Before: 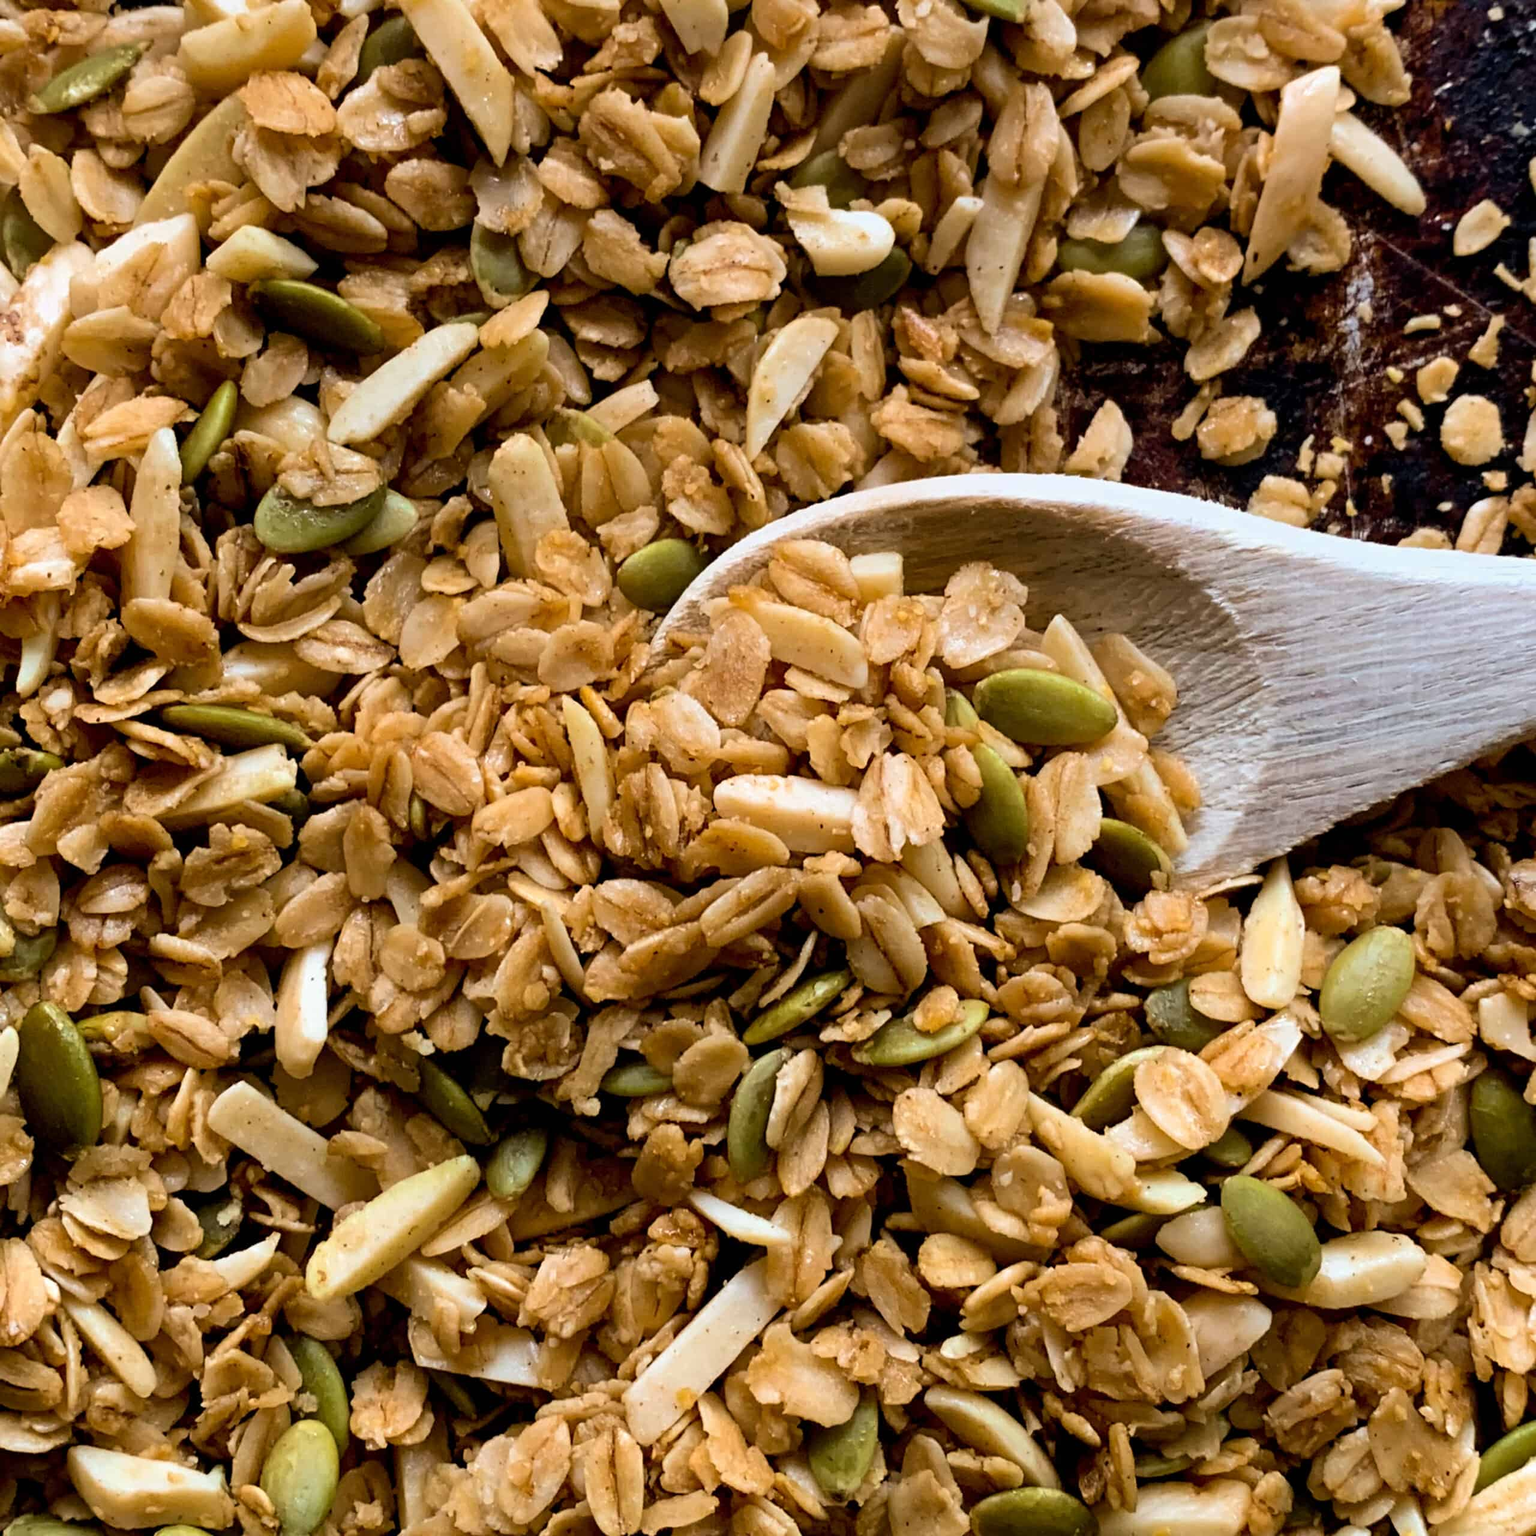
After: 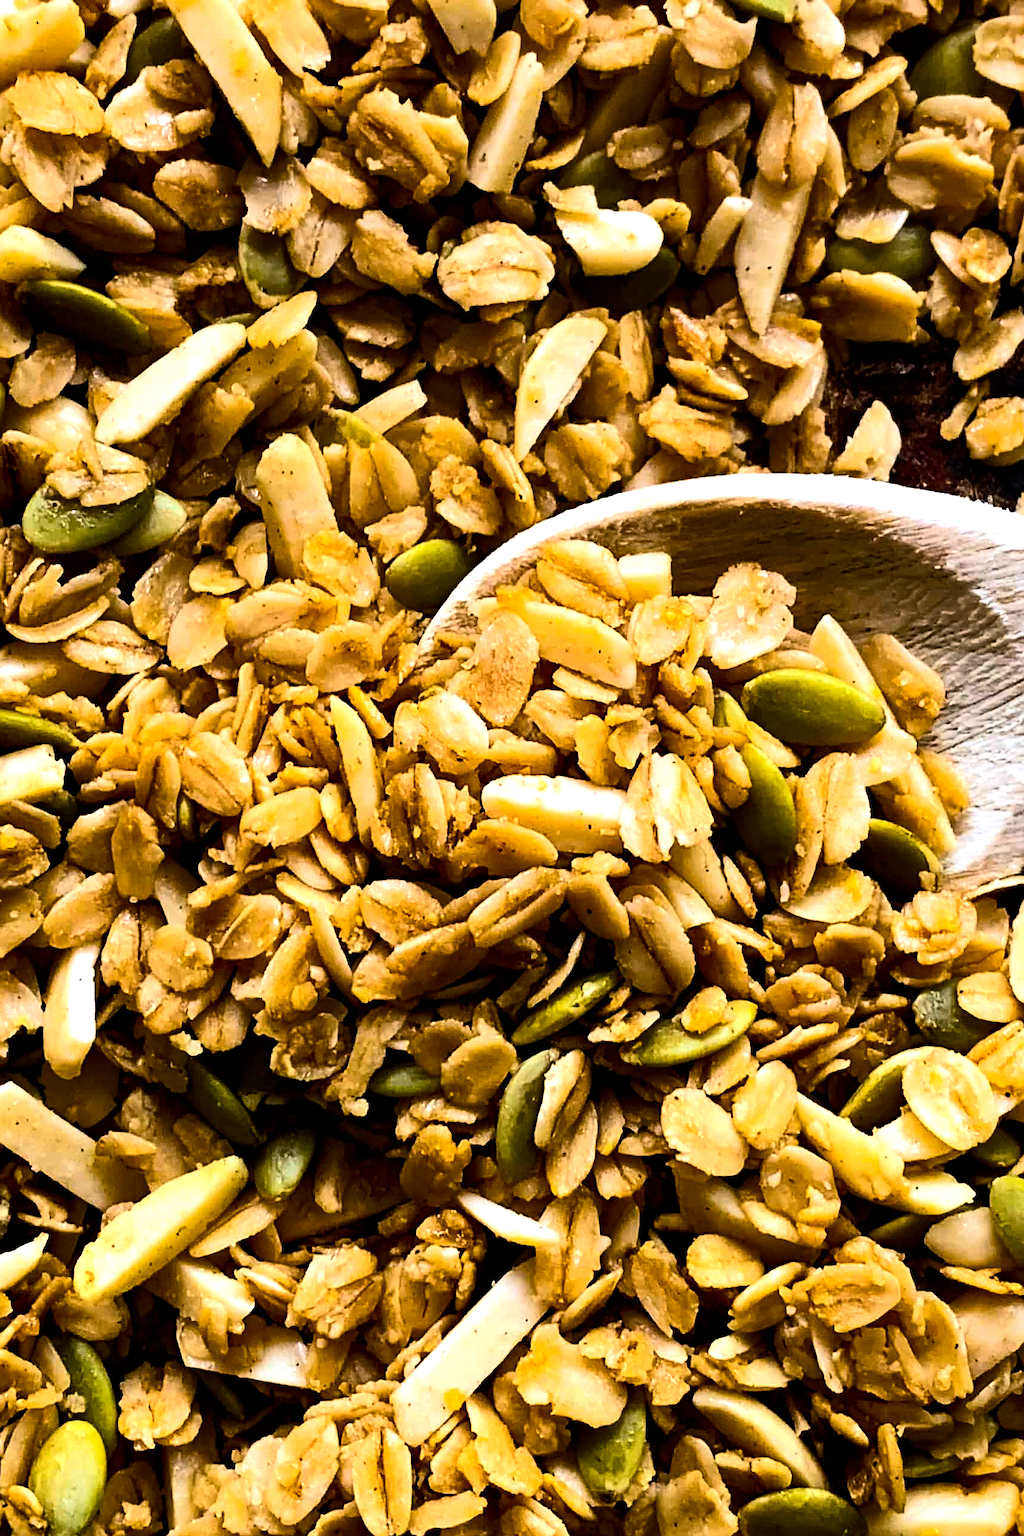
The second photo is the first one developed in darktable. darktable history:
sharpen: on, module defaults
crop and rotate: left 15.141%, right 18.154%
color balance rgb: shadows lift › chroma 0.871%, shadows lift › hue 111.13°, perceptual saturation grading › global saturation 30.244%, global vibrance 5.317%
tone equalizer: -8 EV -0.741 EV, -7 EV -0.73 EV, -6 EV -0.633 EV, -5 EV -0.378 EV, -3 EV 0.379 EV, -2 EV 0.6 EV, -1 EV 0.687 EV, +0 EV 0.729 EV, edges refinement/feathering 500, mask exposure compensation -1.57 EV, preserve details no
tone curve: curves: ch0 [(0, 0) (0.003, 0.003) (0.011, 0.012) (0.025, 0.023) (0.044, 0.04) (0.069, 0.056) (0.1, 0.082) (0.136, 0.107) (0.177, 0.144) (0.224, 0.186) (0.277, 0.237) (0.335, 0.297) (0.399, 0.37) (0.468, 0.465) (0.543, 0.567) (0.623, 0.68) (0.709, 0.782) (0.801, 0.86) (0.898, 0.924) (1, 1)], color space Lab, independent channels, preserve colors none
